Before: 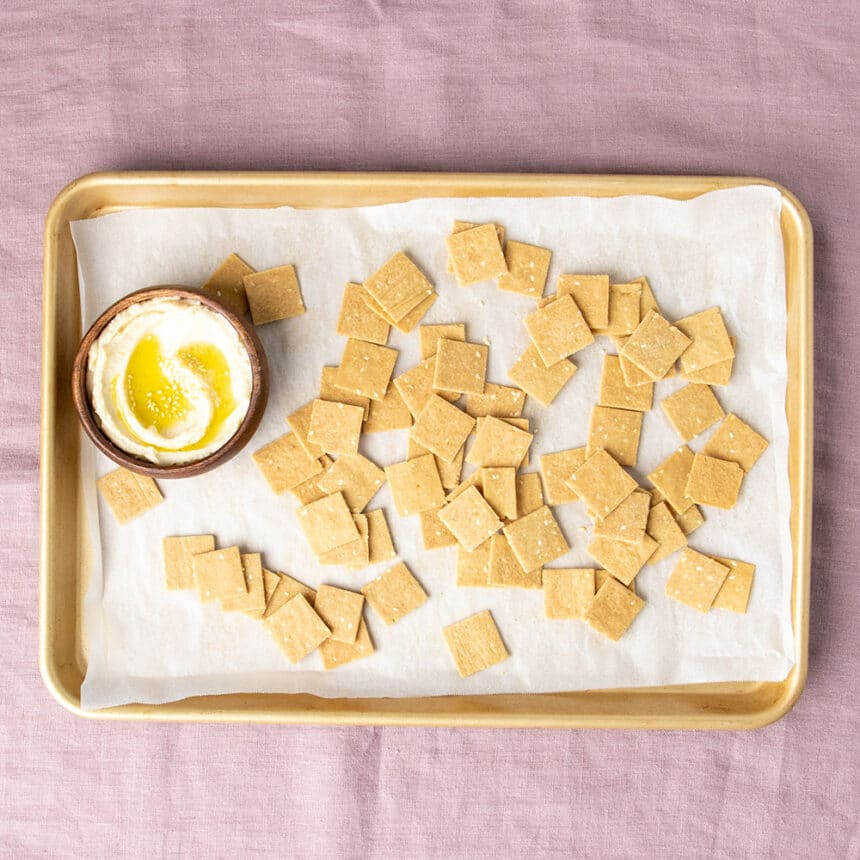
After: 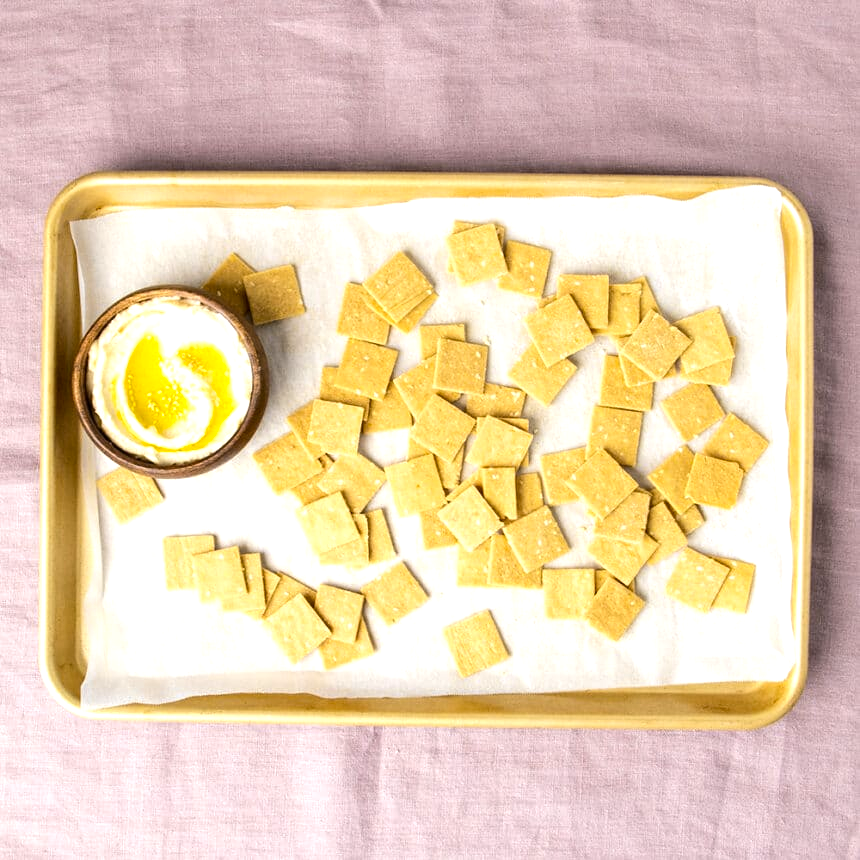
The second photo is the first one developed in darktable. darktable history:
color contrast: green-magenta contrast 0.85, blue-yellow contrast 1.25, unbound 0
tone equalizer: -8 EV -0.417 EV, -7 EV -0.389 EV, -6 EV -0.333 EV, -5 EV -0.222 EV, -3 EV 0.222 EV, -2 EV 0.333 EV, -1 EV 0.389 EV, +0 EV 0.417 EV, edges refinement/feathering 500, mask exposure compensation -1.57 EV, preserve details no
